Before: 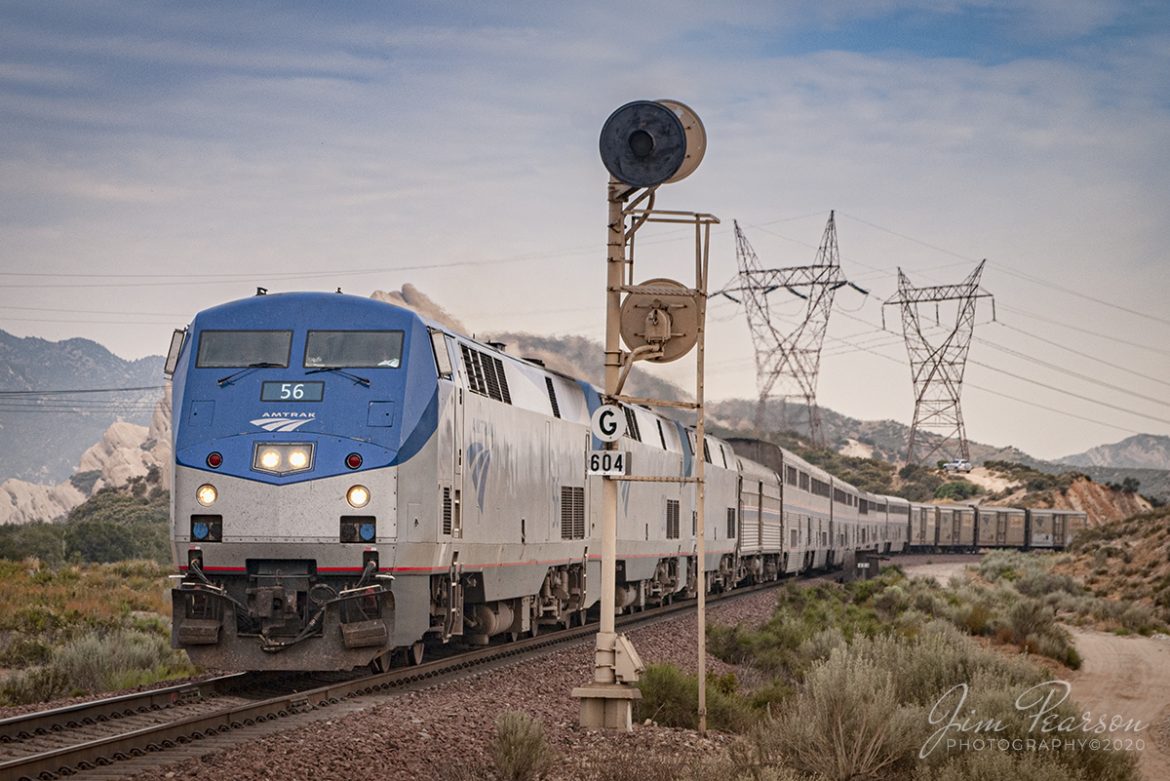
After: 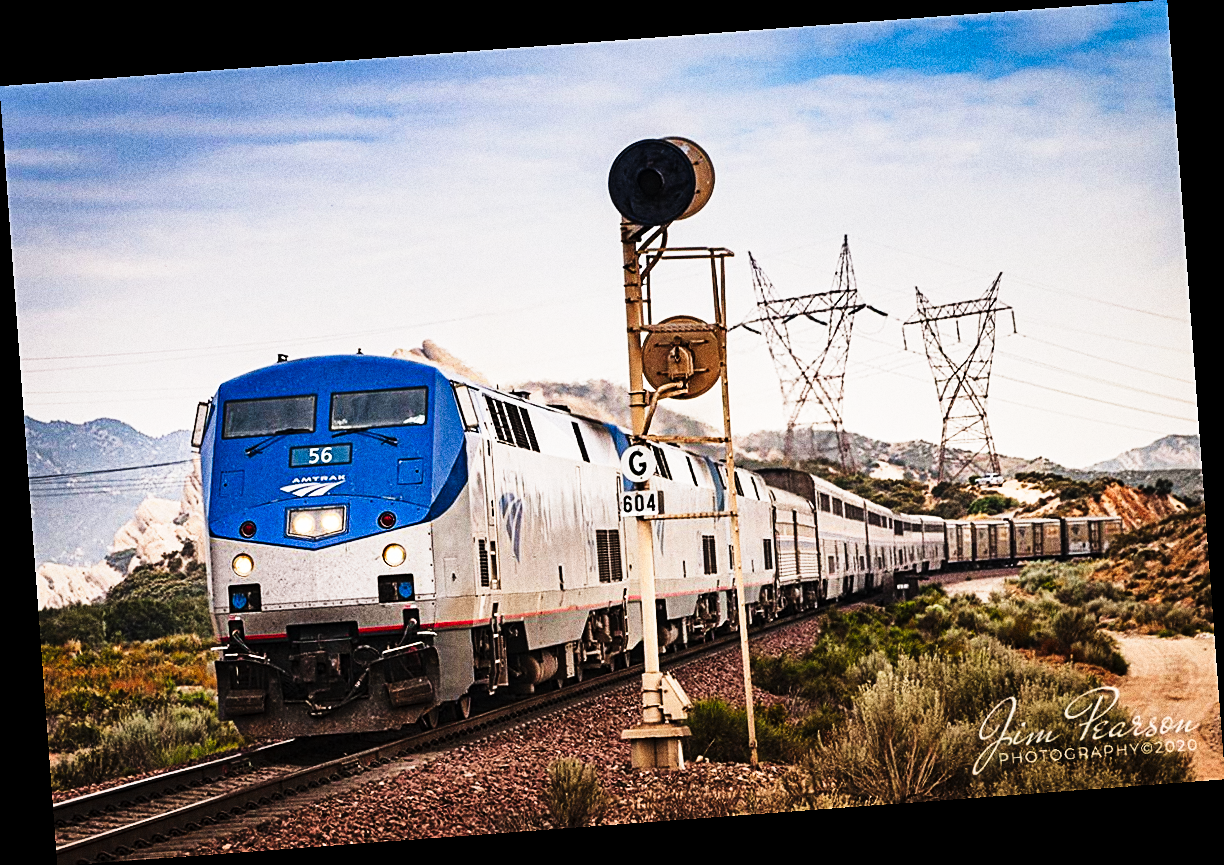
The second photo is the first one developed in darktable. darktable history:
shadows and highlights: shadows 37.27, highlights -28.18, soften with gaussian
tone curve: curves: ch0 [(0, 0) (0.003, 0.001) (0.011, 0.005) (0.025, 0.009) (0.044, 0.014) (0.069, 0.018) (0.1, 0.025) (0.136, 0.029) (0.177, 0.042) (0.224, 0.064) (0.277, 0.107) (0.335, 0.182) (0.399, 0.3) (0.468, 0.462) (0.543, 0.639) (0.623, 0.802) (0.709, 0.916) (0.801, 0.963) (0.898, 0.988) (1, 1)], preserve colors none
rotate and perspective: rotation -4.25°, automatic cropping off
grain: coarseness 0.09 ISO, strength 40%
sharpen: on, module defaults
